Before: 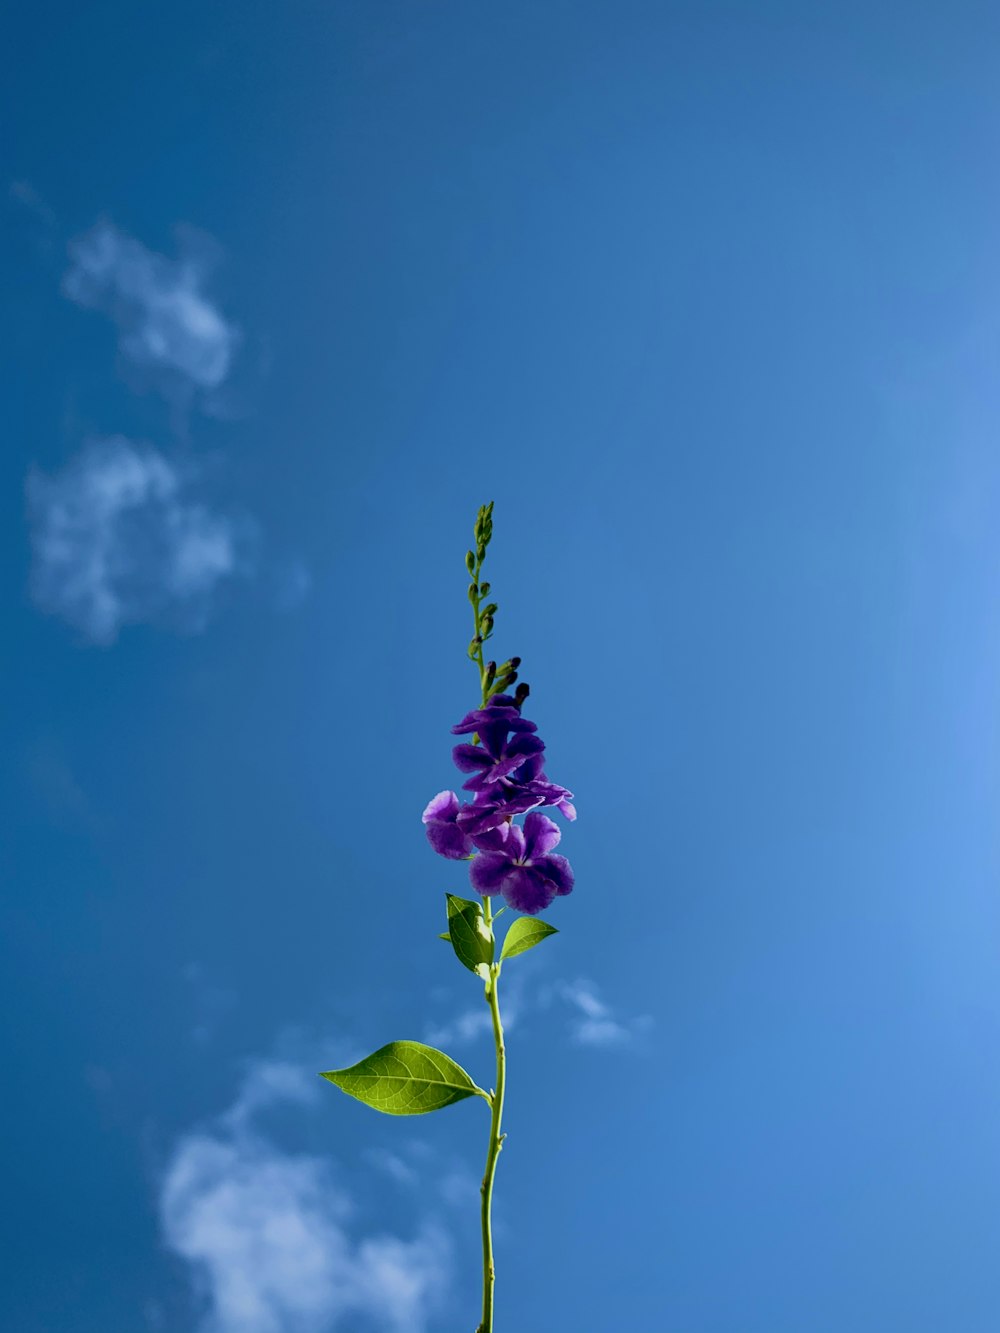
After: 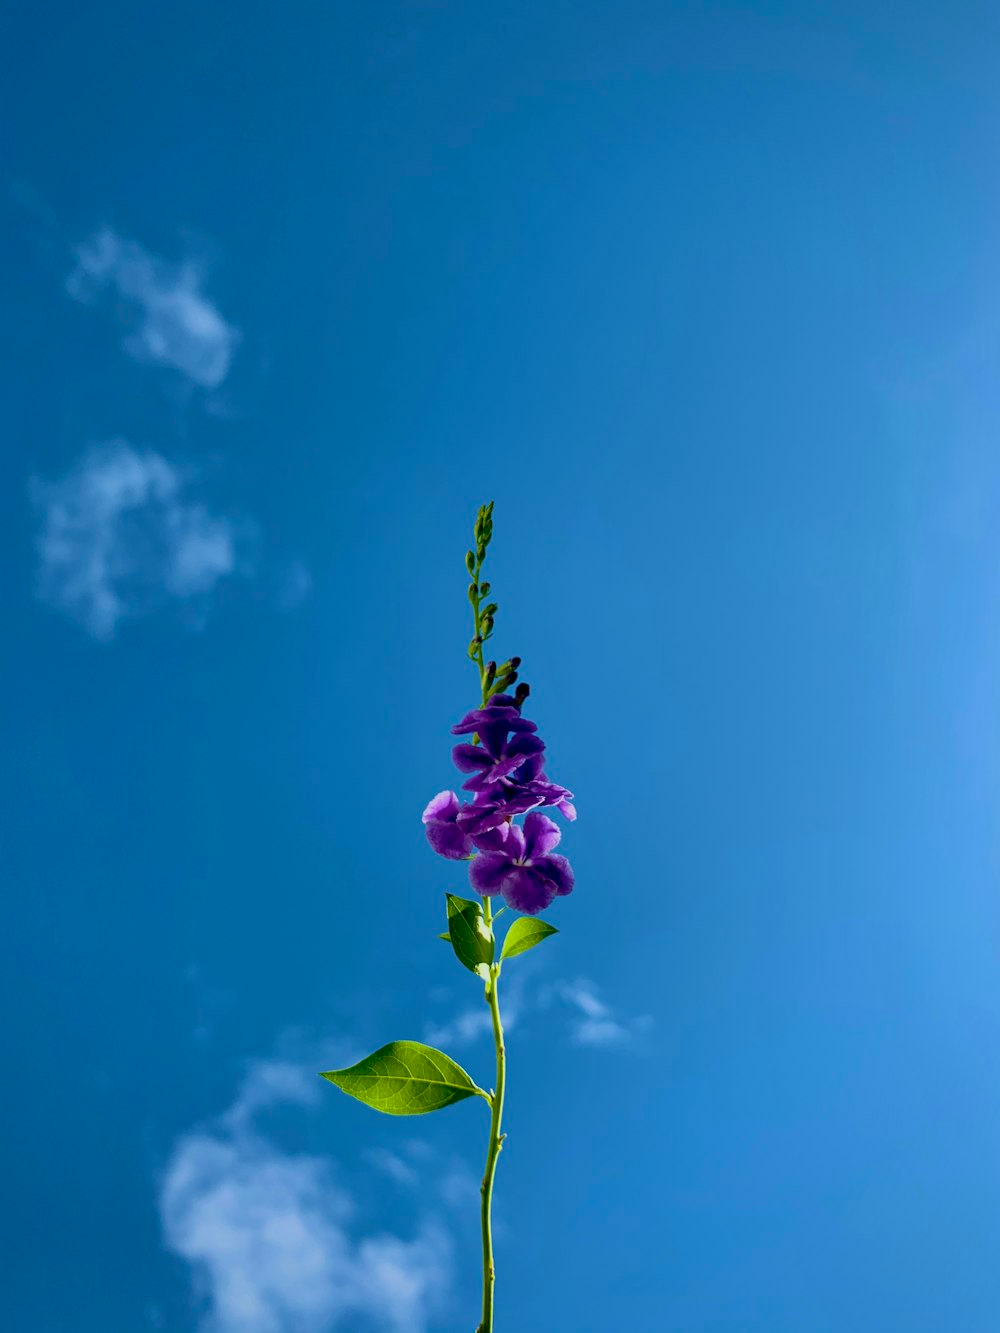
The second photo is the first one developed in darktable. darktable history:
shadows and highlights: shadows 35.64, highlights -34.86, highlights color adjustment 49.65%, soften with gaussian
